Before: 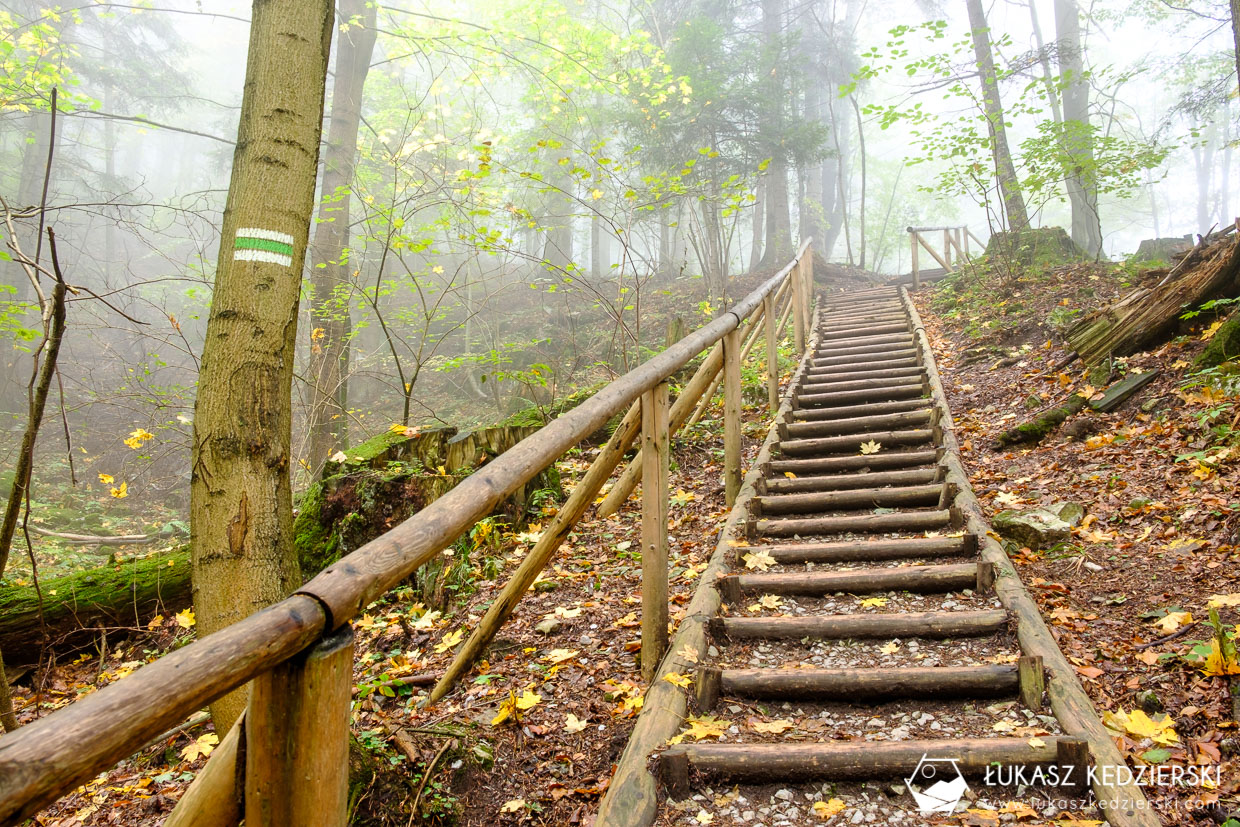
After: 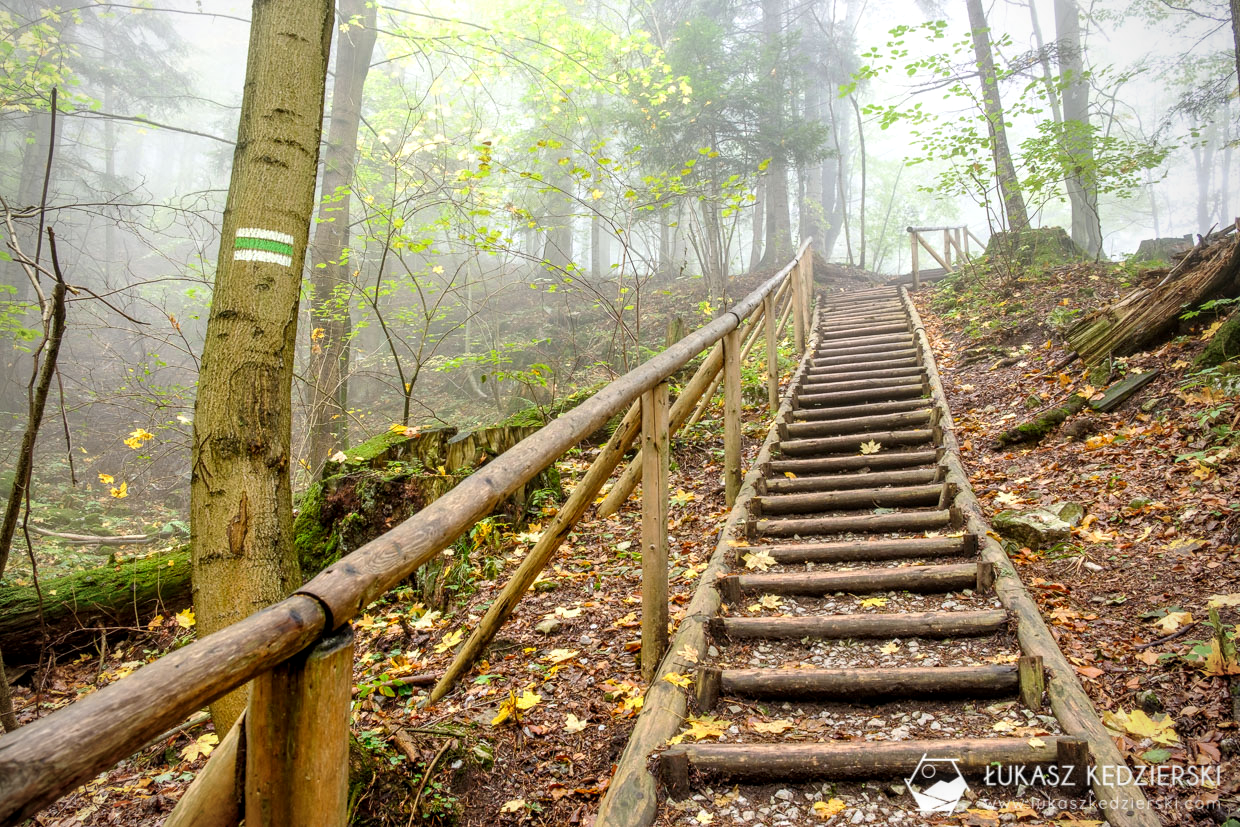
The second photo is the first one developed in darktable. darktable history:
vignetting: fall-off radius 63.5%
local contrast: on, module defaults
